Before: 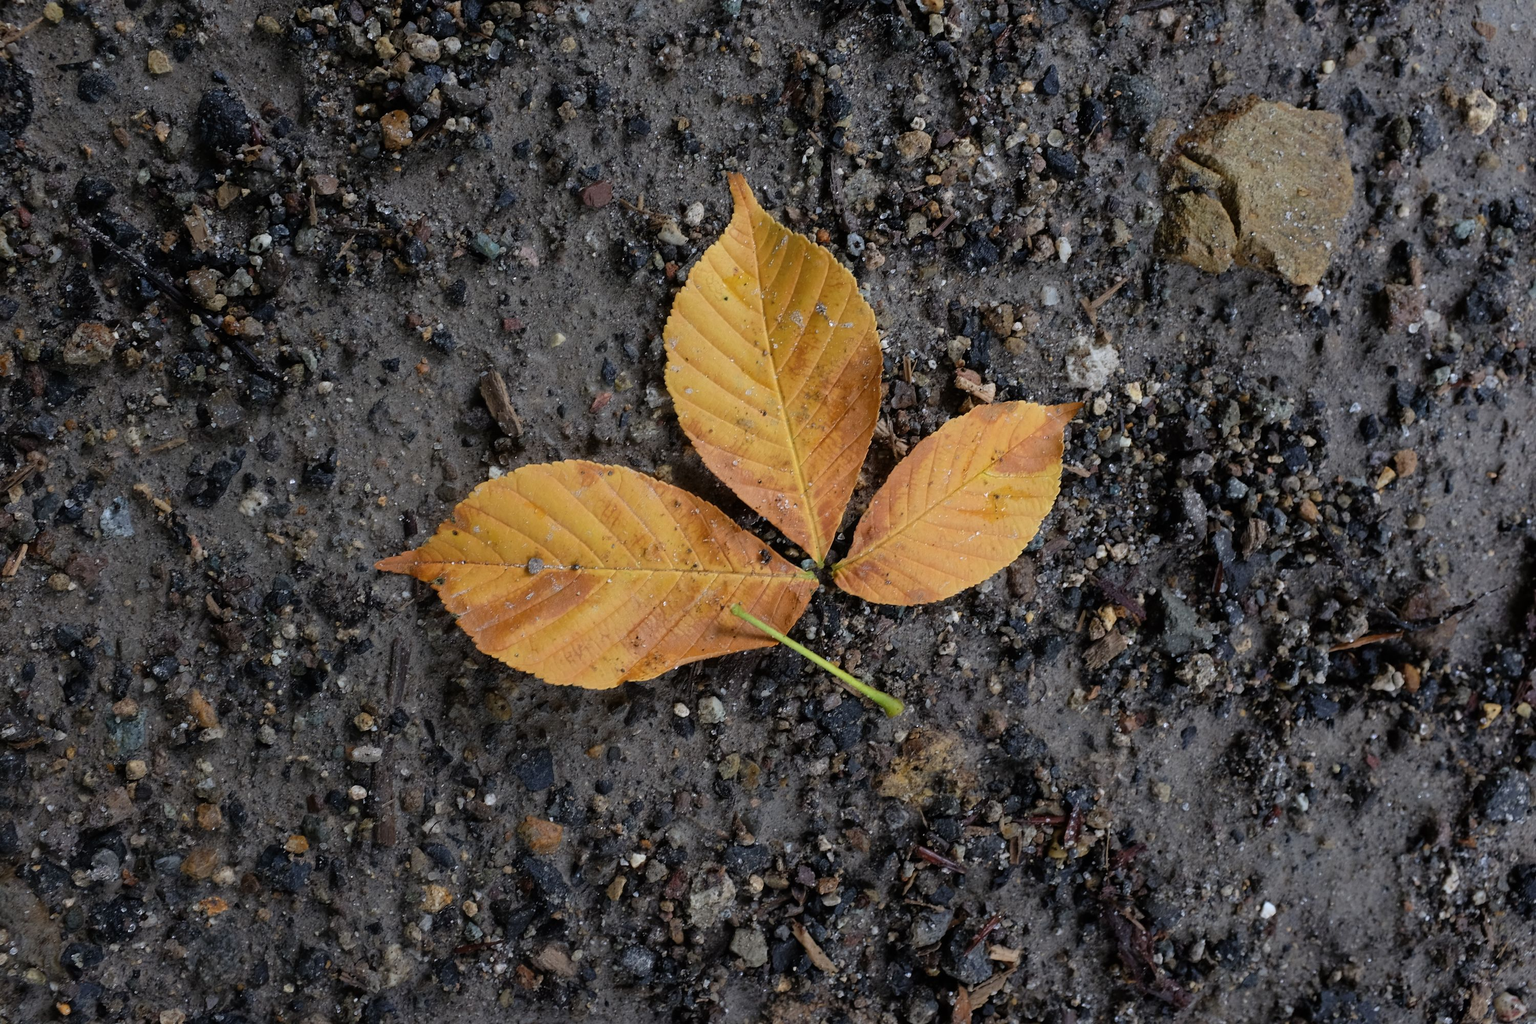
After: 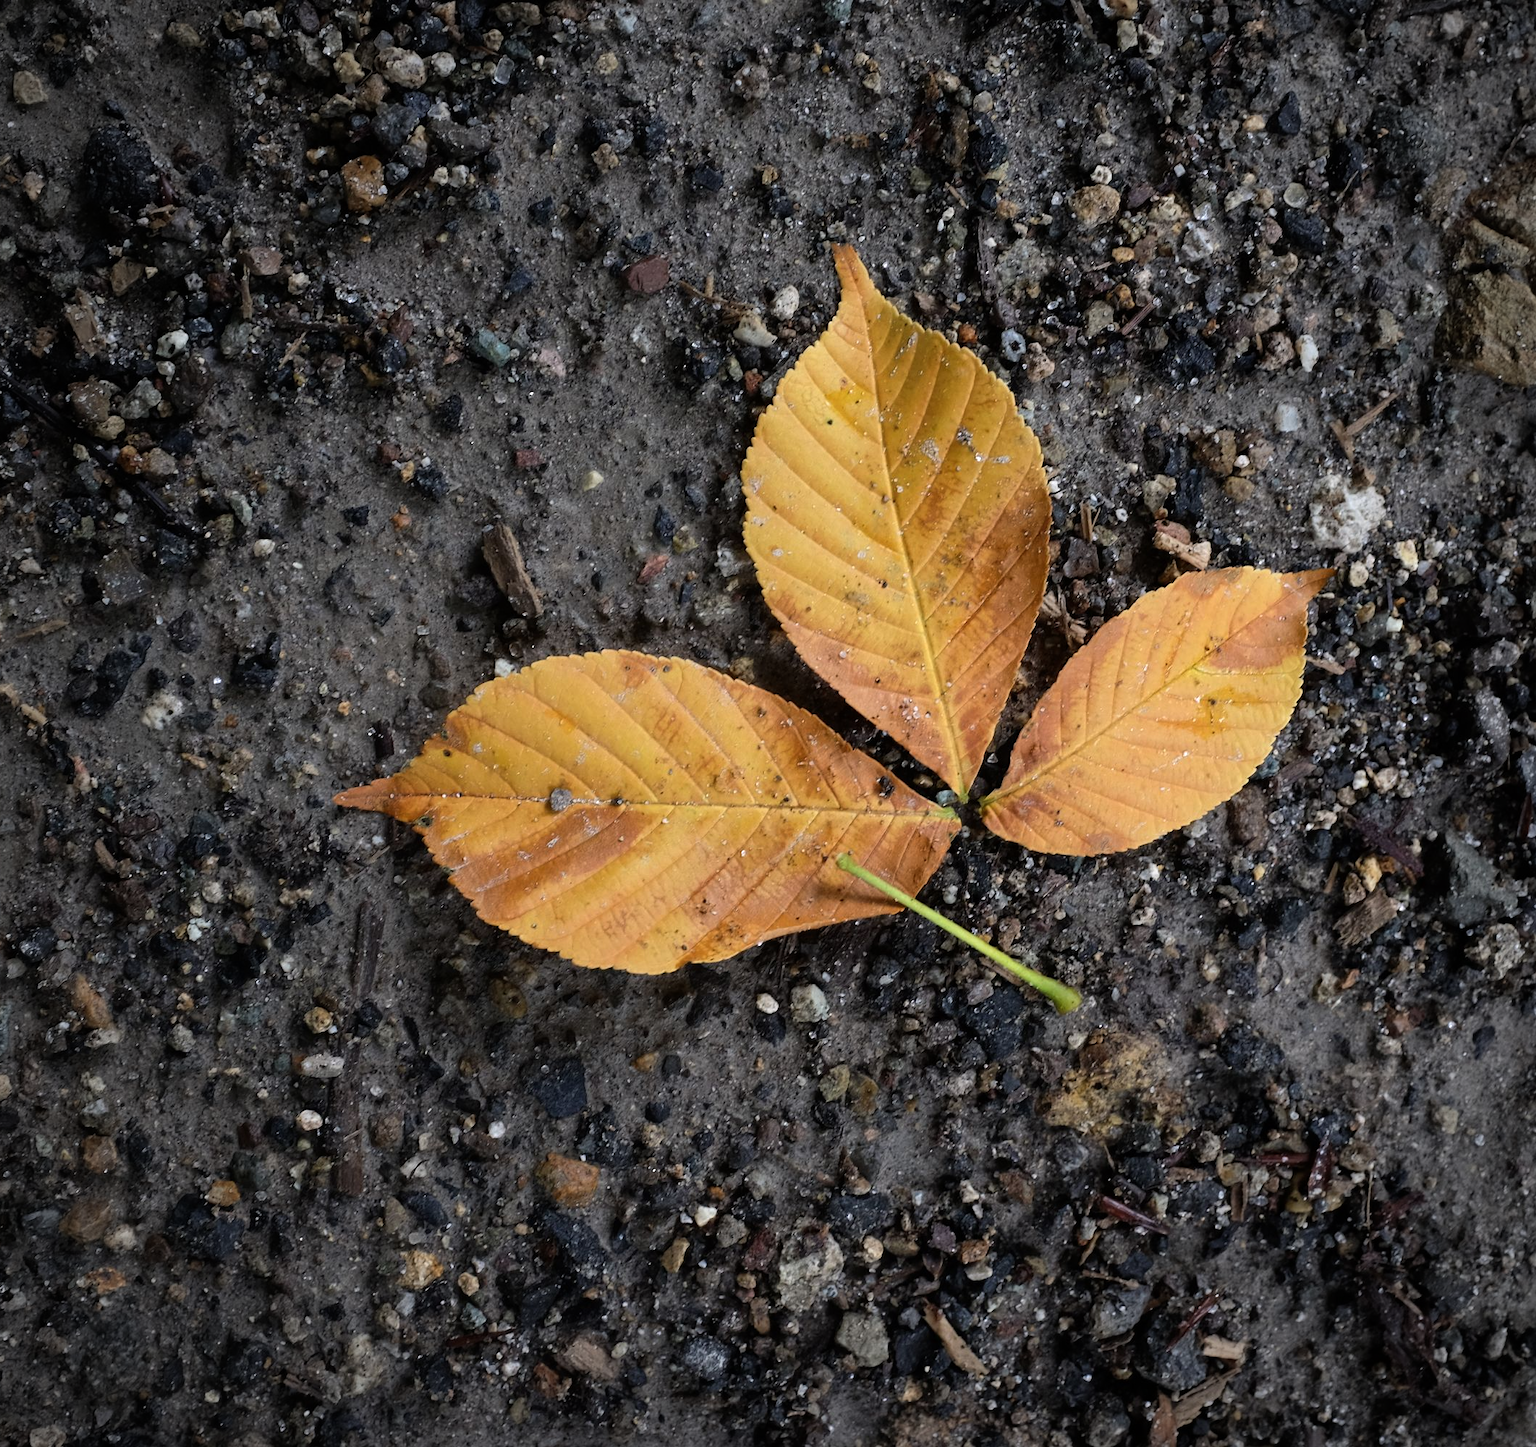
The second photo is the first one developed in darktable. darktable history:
crop and rotate: left 9.061%, right 20.142%
white balance: emerald 1
vignetting: on, module defaults
tone equalizer: -8 EV -0.417 EV, -7 EV -0.389 EV, -6 EV -0.333 EV, -5 EV -0.222 EV, -3 EV 0.222 EV, -2 EV 0.333 EV, -1 EV 0.389 EV, +0 EV 0.417 EV, edges refinement/feathering 500, mask exposure compensation -1.57 EV, preserve details no
